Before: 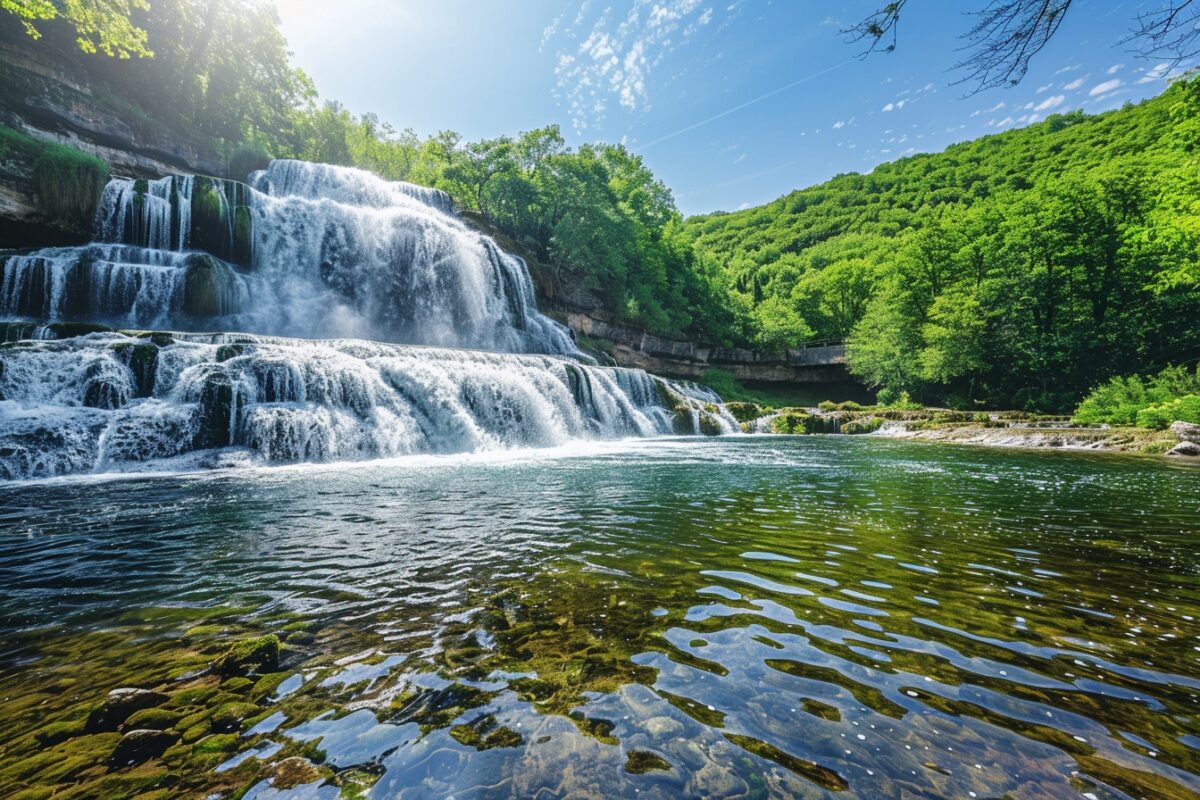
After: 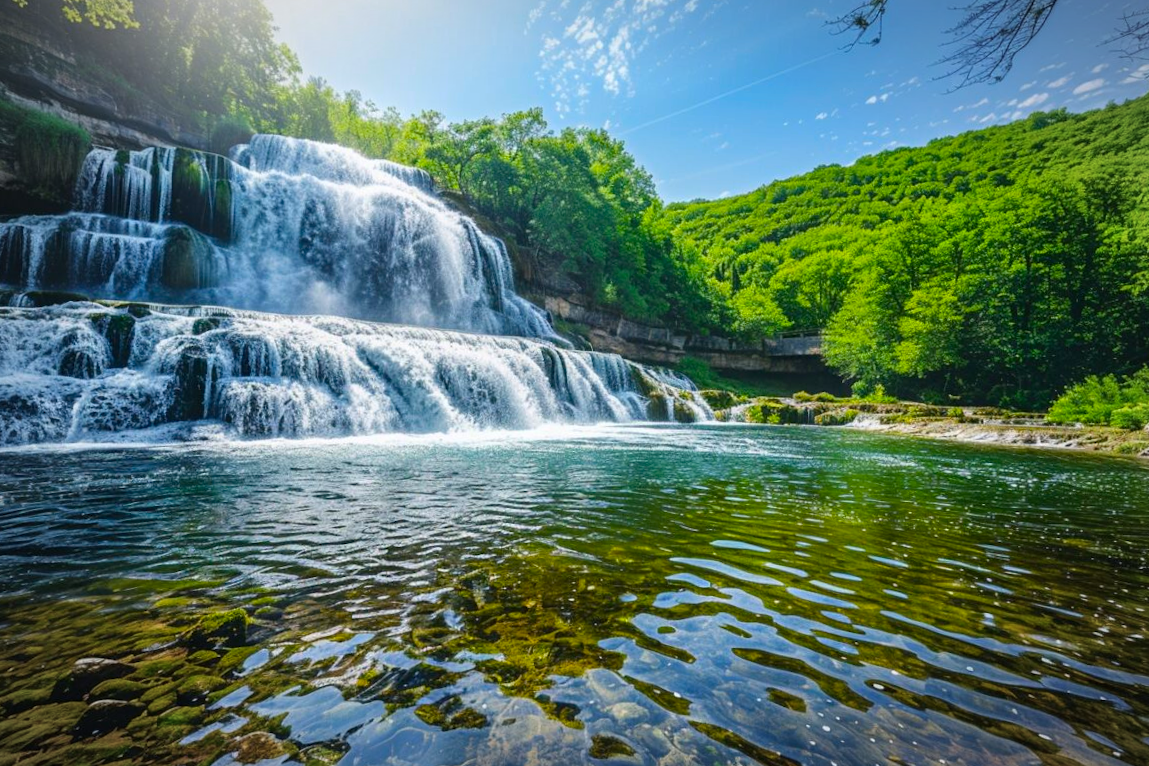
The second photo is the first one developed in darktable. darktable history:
crop and rotate: angle -1.69°
color balance rgb: perceptual saturation grading › global saturation 30%, global vibrance 20%
vignetting: fall-off radius 70%, automatic ratio true
